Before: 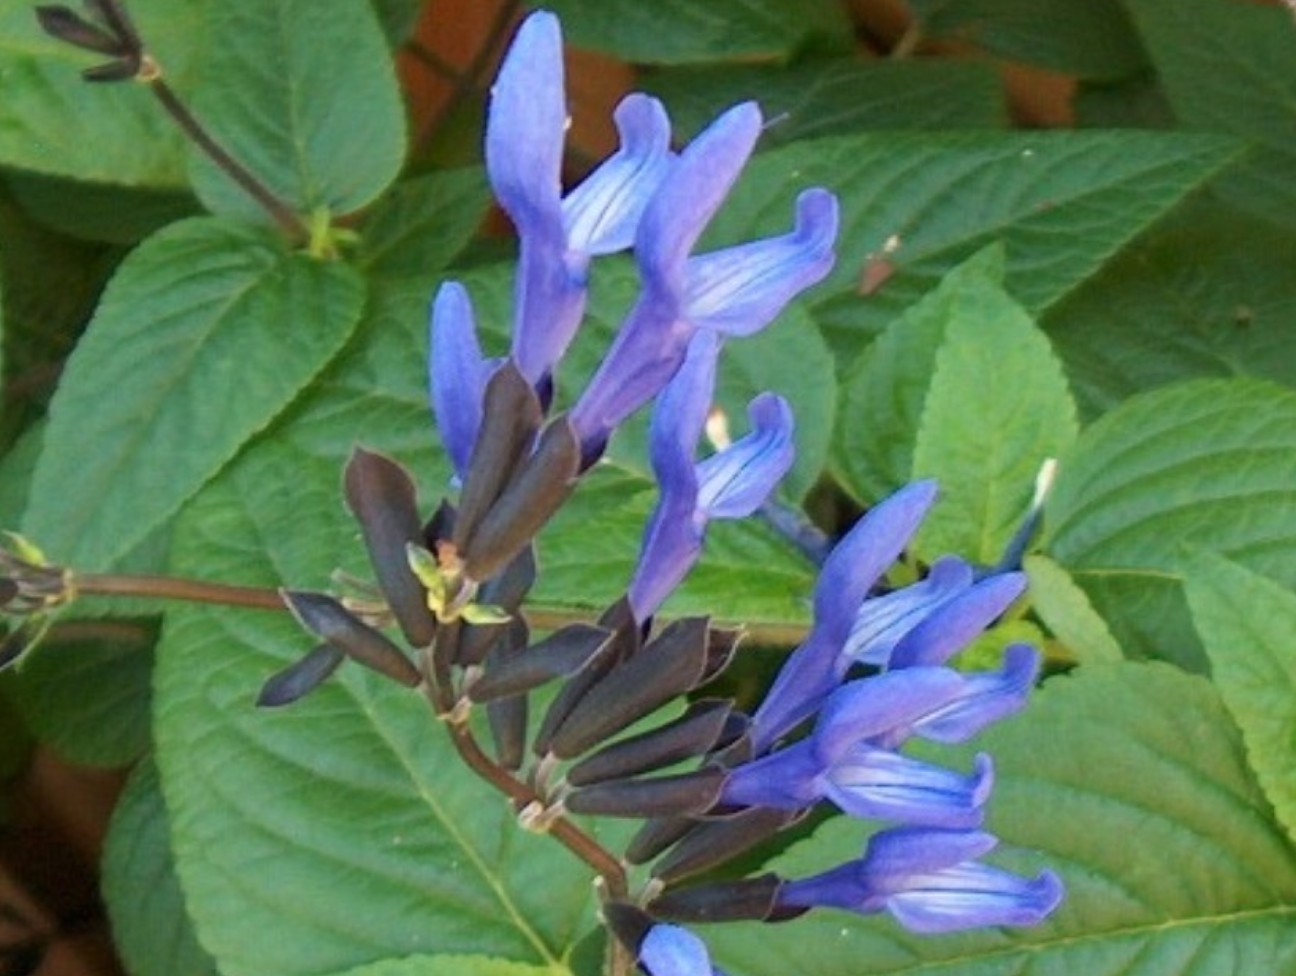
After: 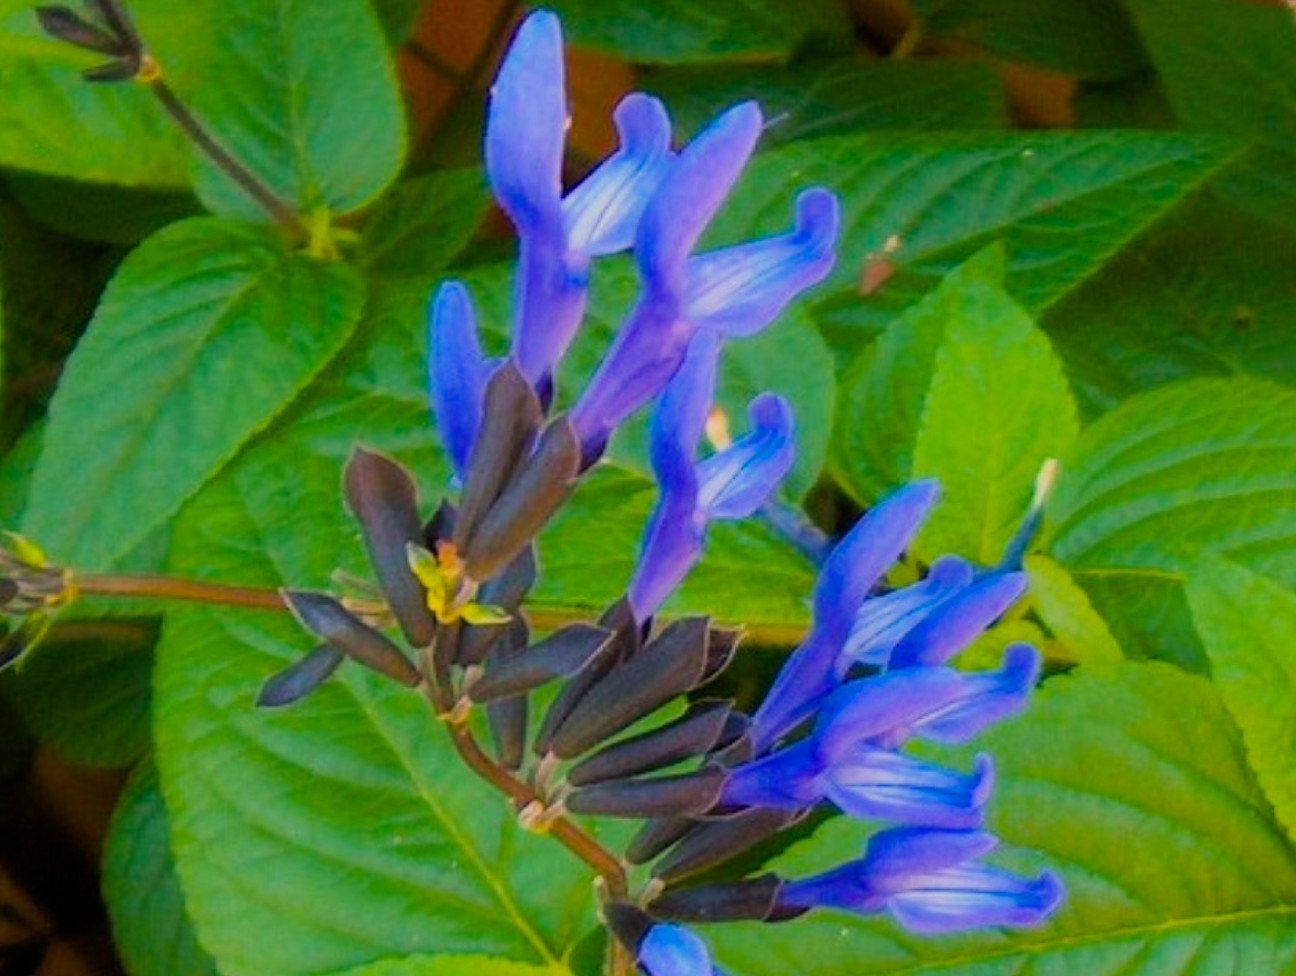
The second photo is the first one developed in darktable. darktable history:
color balance rgb: shadows lift › chroma 2.029%, shadows lift › hue 247.89°, highlights gain › chroma 3.14%, highlights gain › hue 56.17°, linear chroma grading › global chroma 17.061%, perceptual saturation grading › global saturation 30.102%, global vibrance 30.073%, contrast 9.386%
contrast equalizer: octaves 7, y [[0.5, 0.496, 0.435, 0.435, 0.496, 0.5], [0.5 ×6], [0.5 ×6], [0 ×6], [0 ×6]]
filmic rgb: black relative exposure -7.65 EV, white relative exposure 4.56 EV, threshold 3.05 EV, hardness 3.61, color science v6 (2022), enable highlight reconstruction true
